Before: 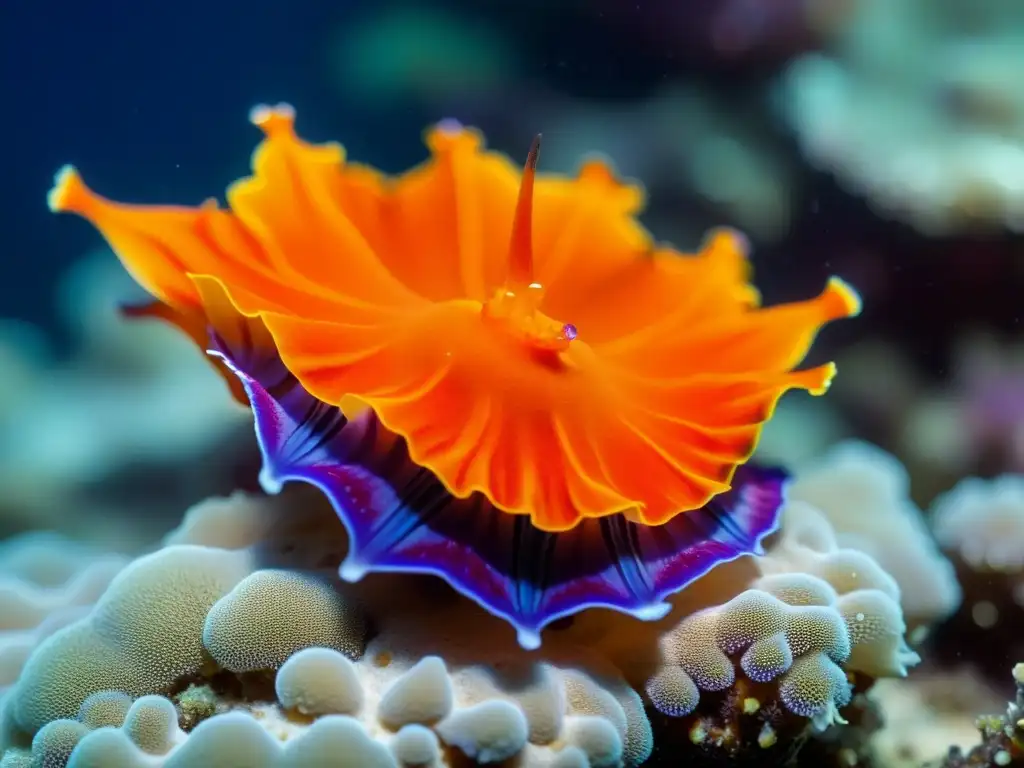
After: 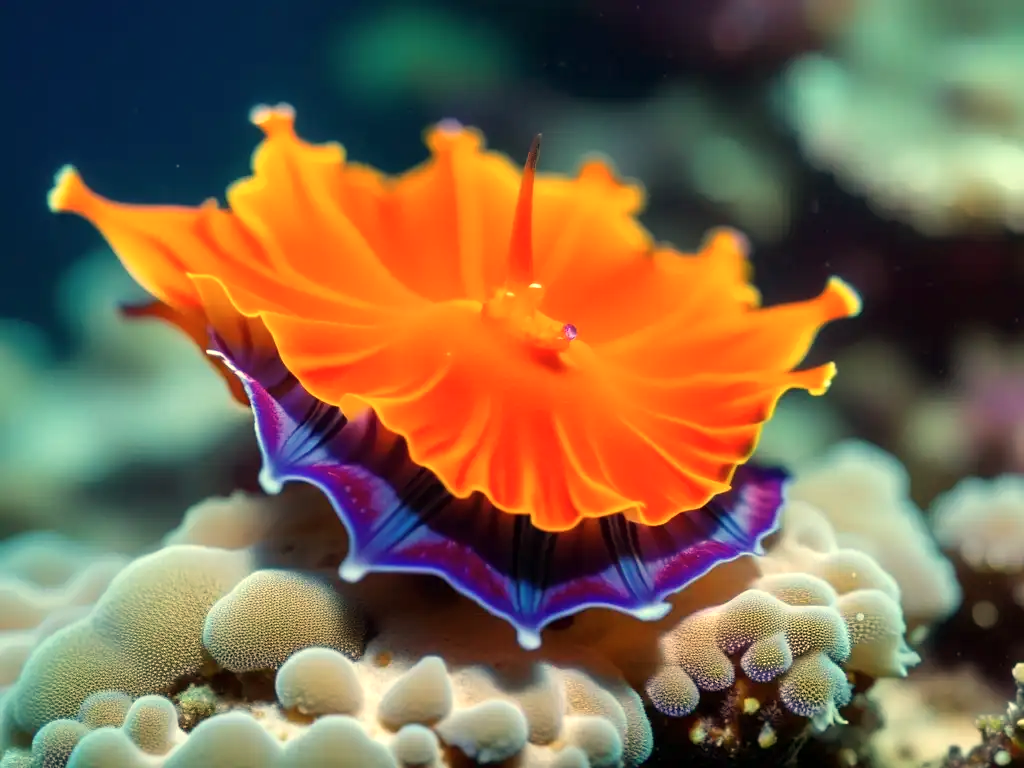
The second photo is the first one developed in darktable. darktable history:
white balance: red 1.138, green 0.996, blue 0.812
exposure: exposure 0.258 EV, compensate highlight preservation false
contrast brightness saturation: saturation -0.05
